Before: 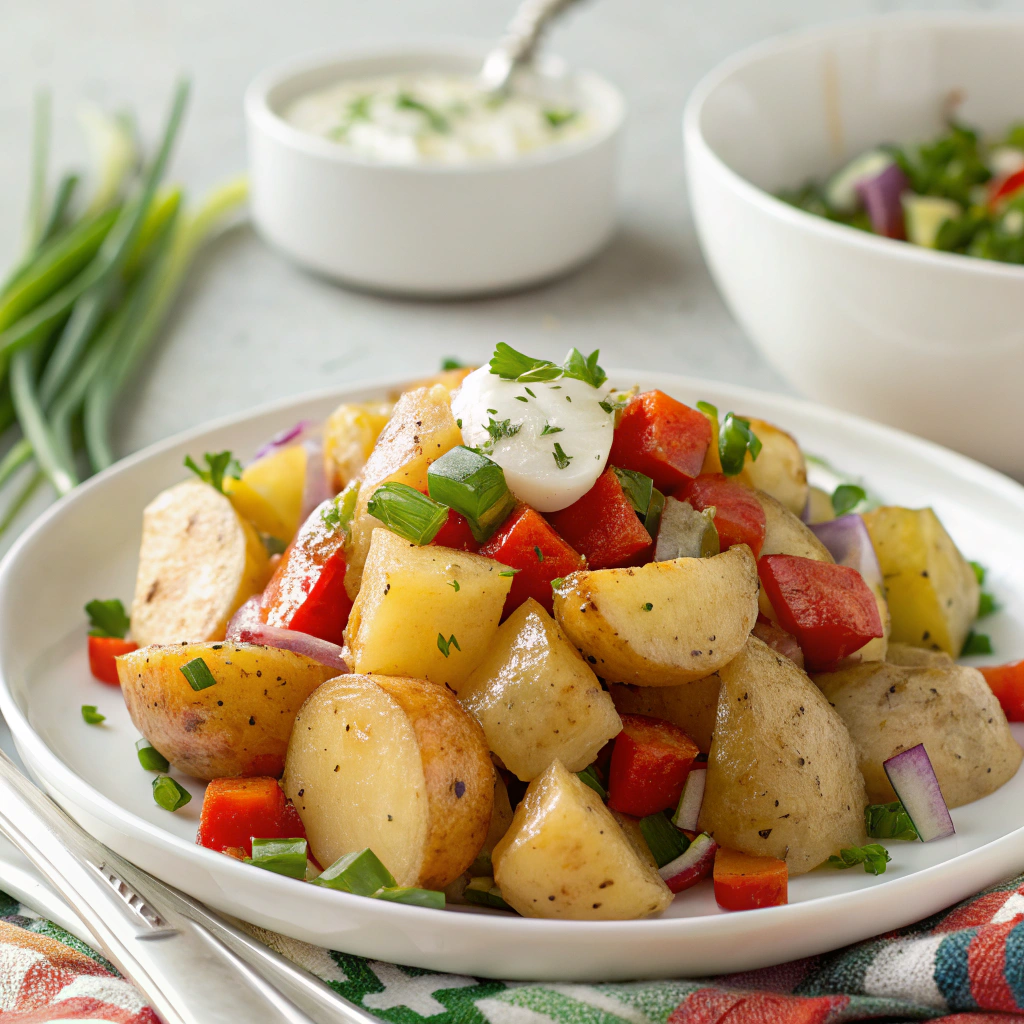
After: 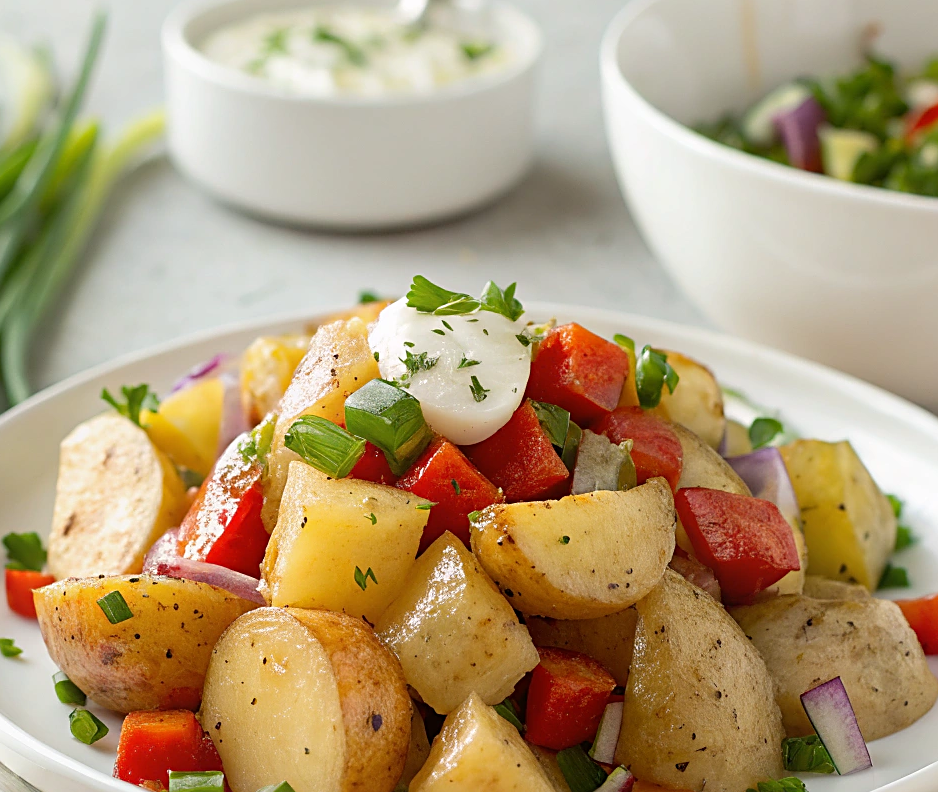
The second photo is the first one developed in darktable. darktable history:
sharpen: on, module defaults
crop: left 8.155%, top 6.611%, bottom 15.385%
